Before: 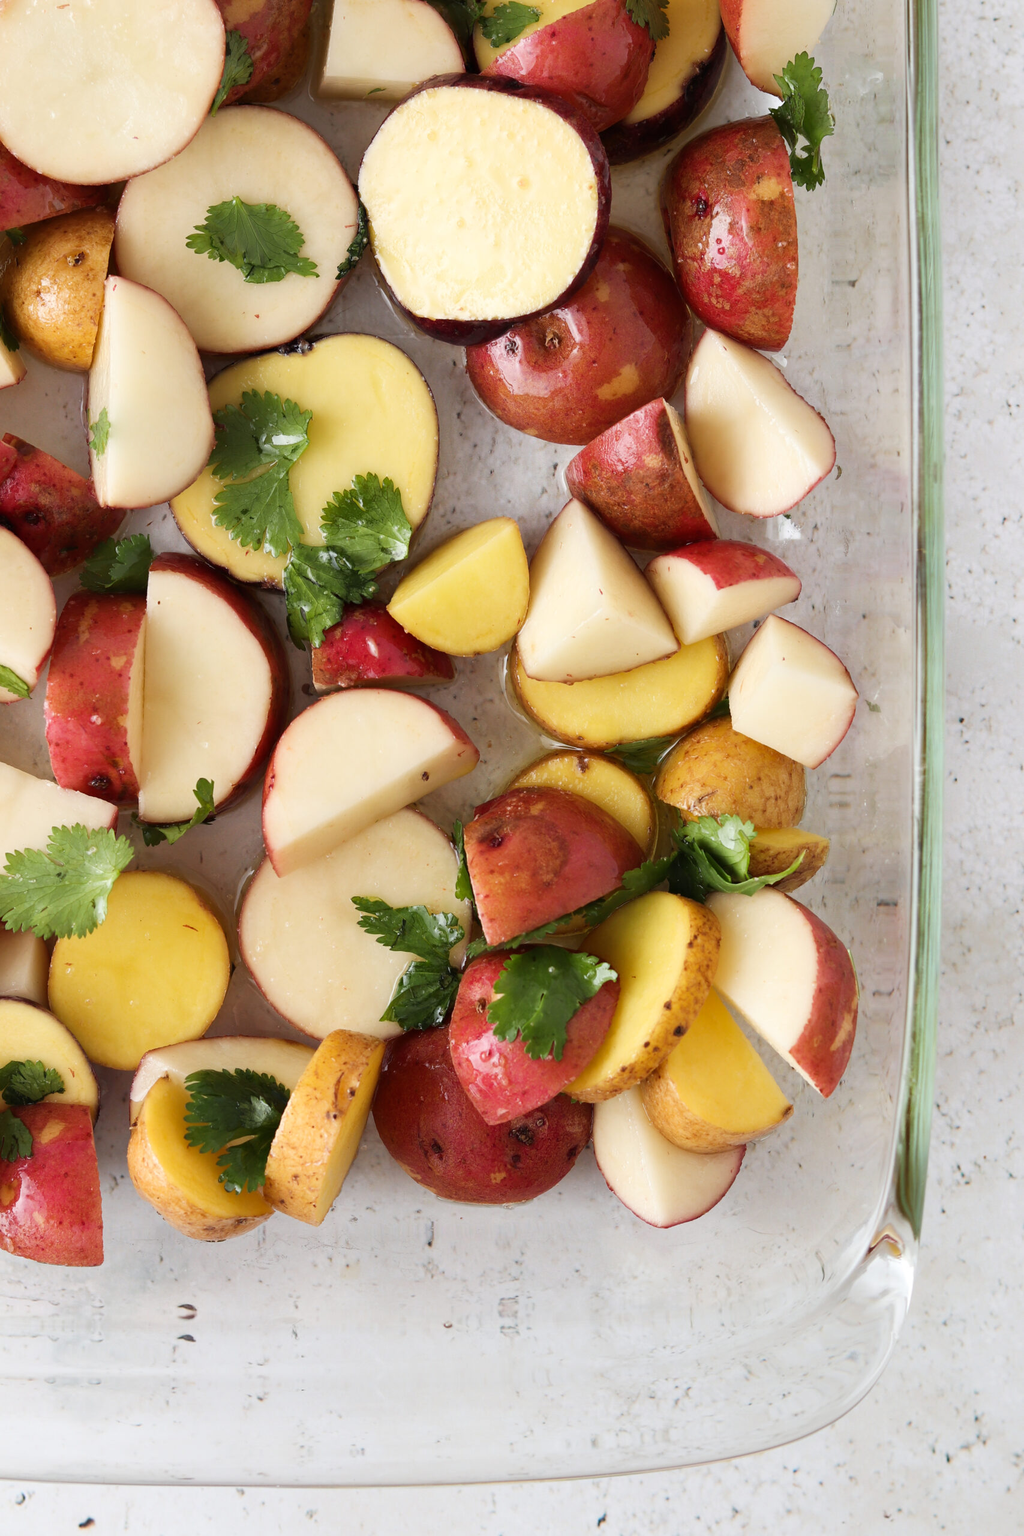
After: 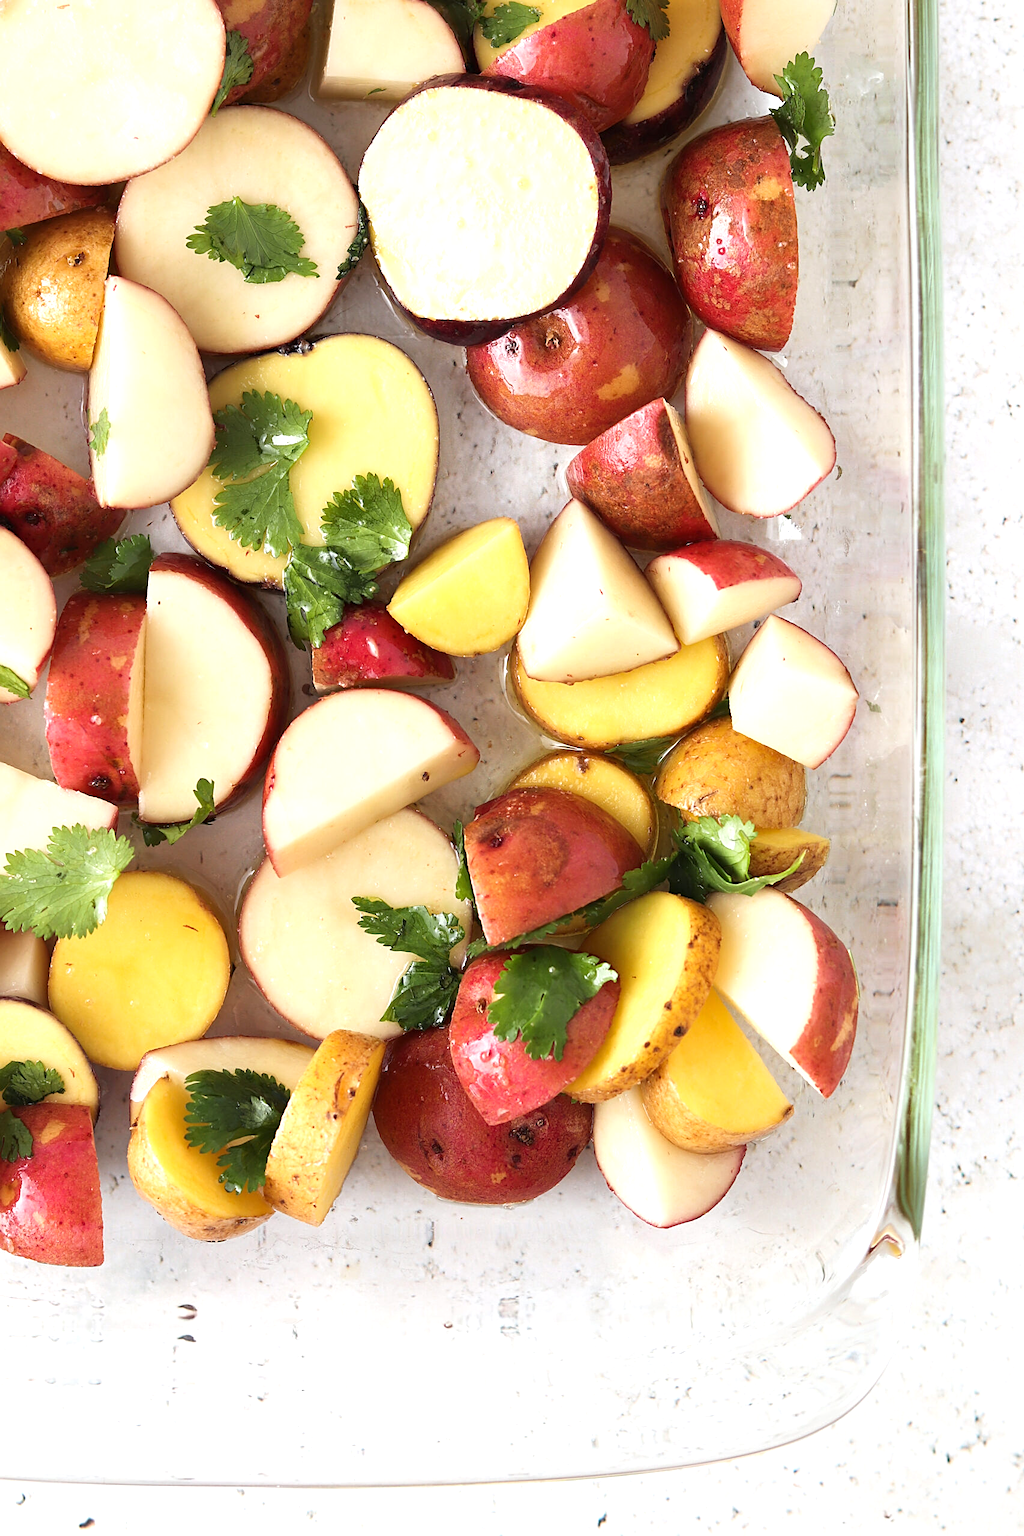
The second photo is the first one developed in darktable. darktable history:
exposure: black level correction 0, exposure 0.6 EV, compensate highlight preservation false
sharpen: on, module defaults
